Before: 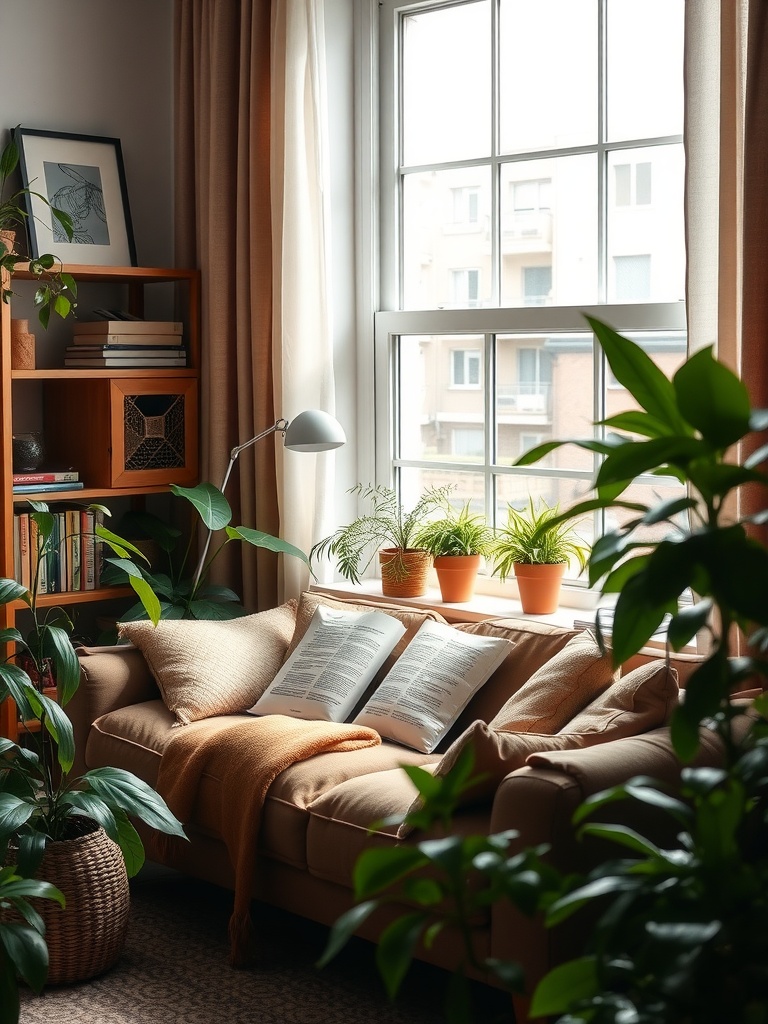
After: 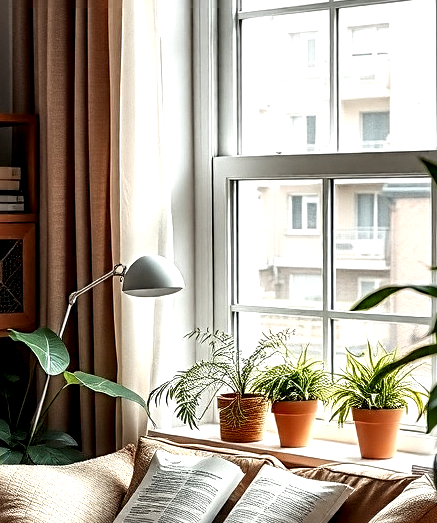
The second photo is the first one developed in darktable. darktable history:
crop: left 21.143%, top 15.139%, right 21.895%, bottom 33.71%
sharpen: radius 3.127
local contrast: highlights 81%, shadows 58%, detail 174%, midtone range 0.606
